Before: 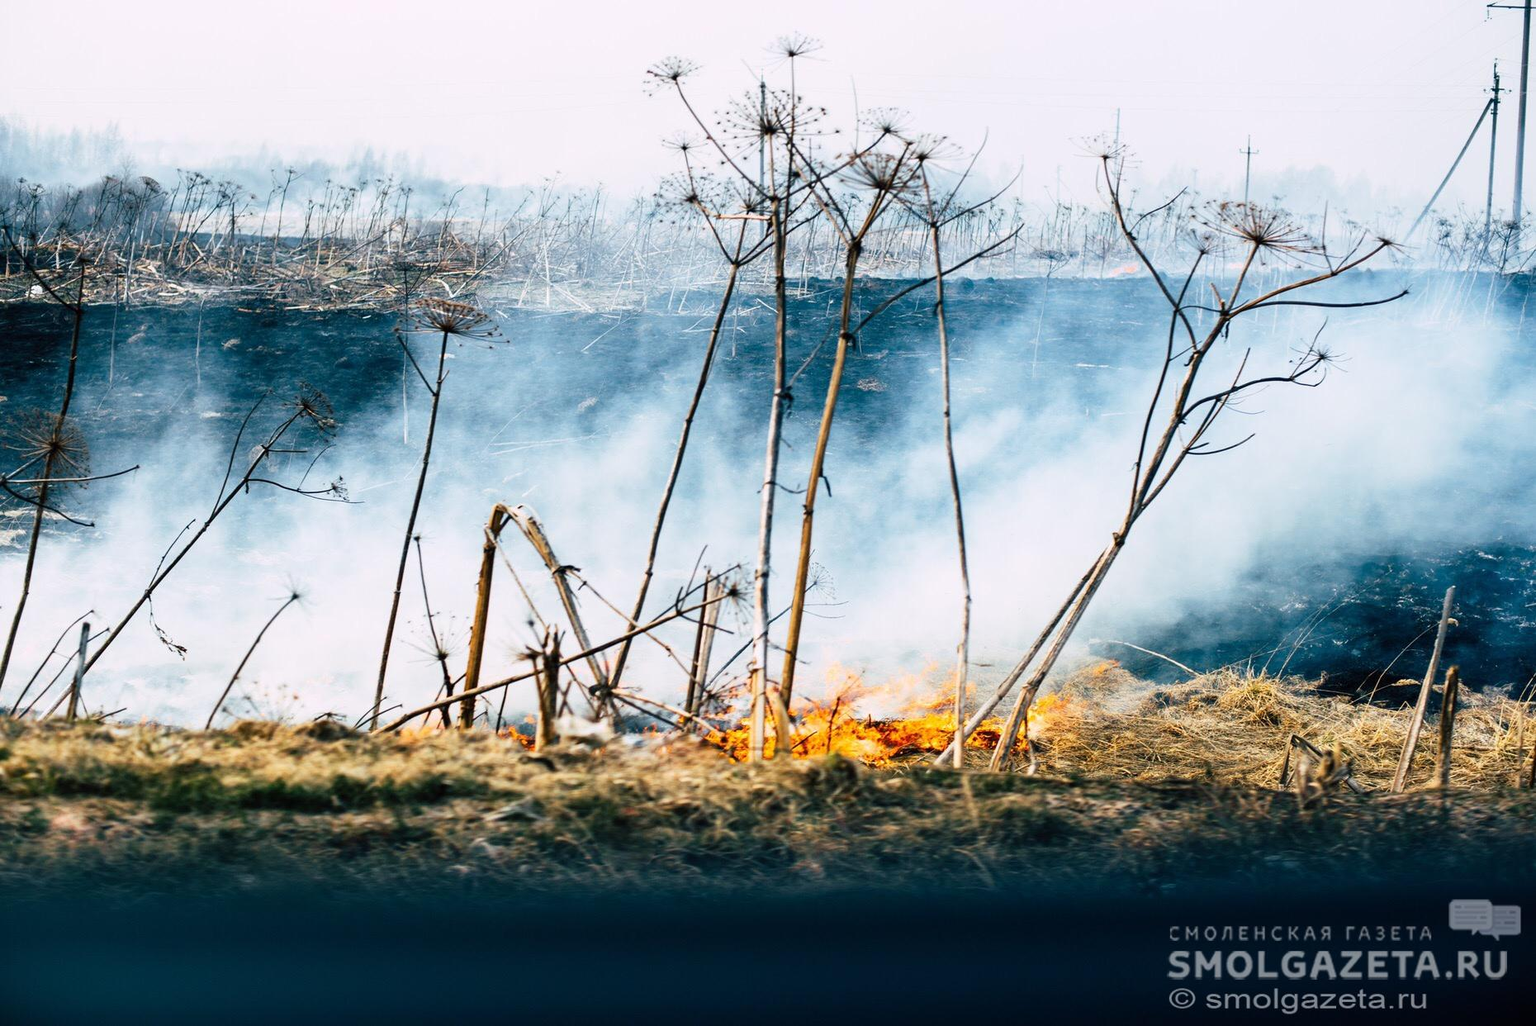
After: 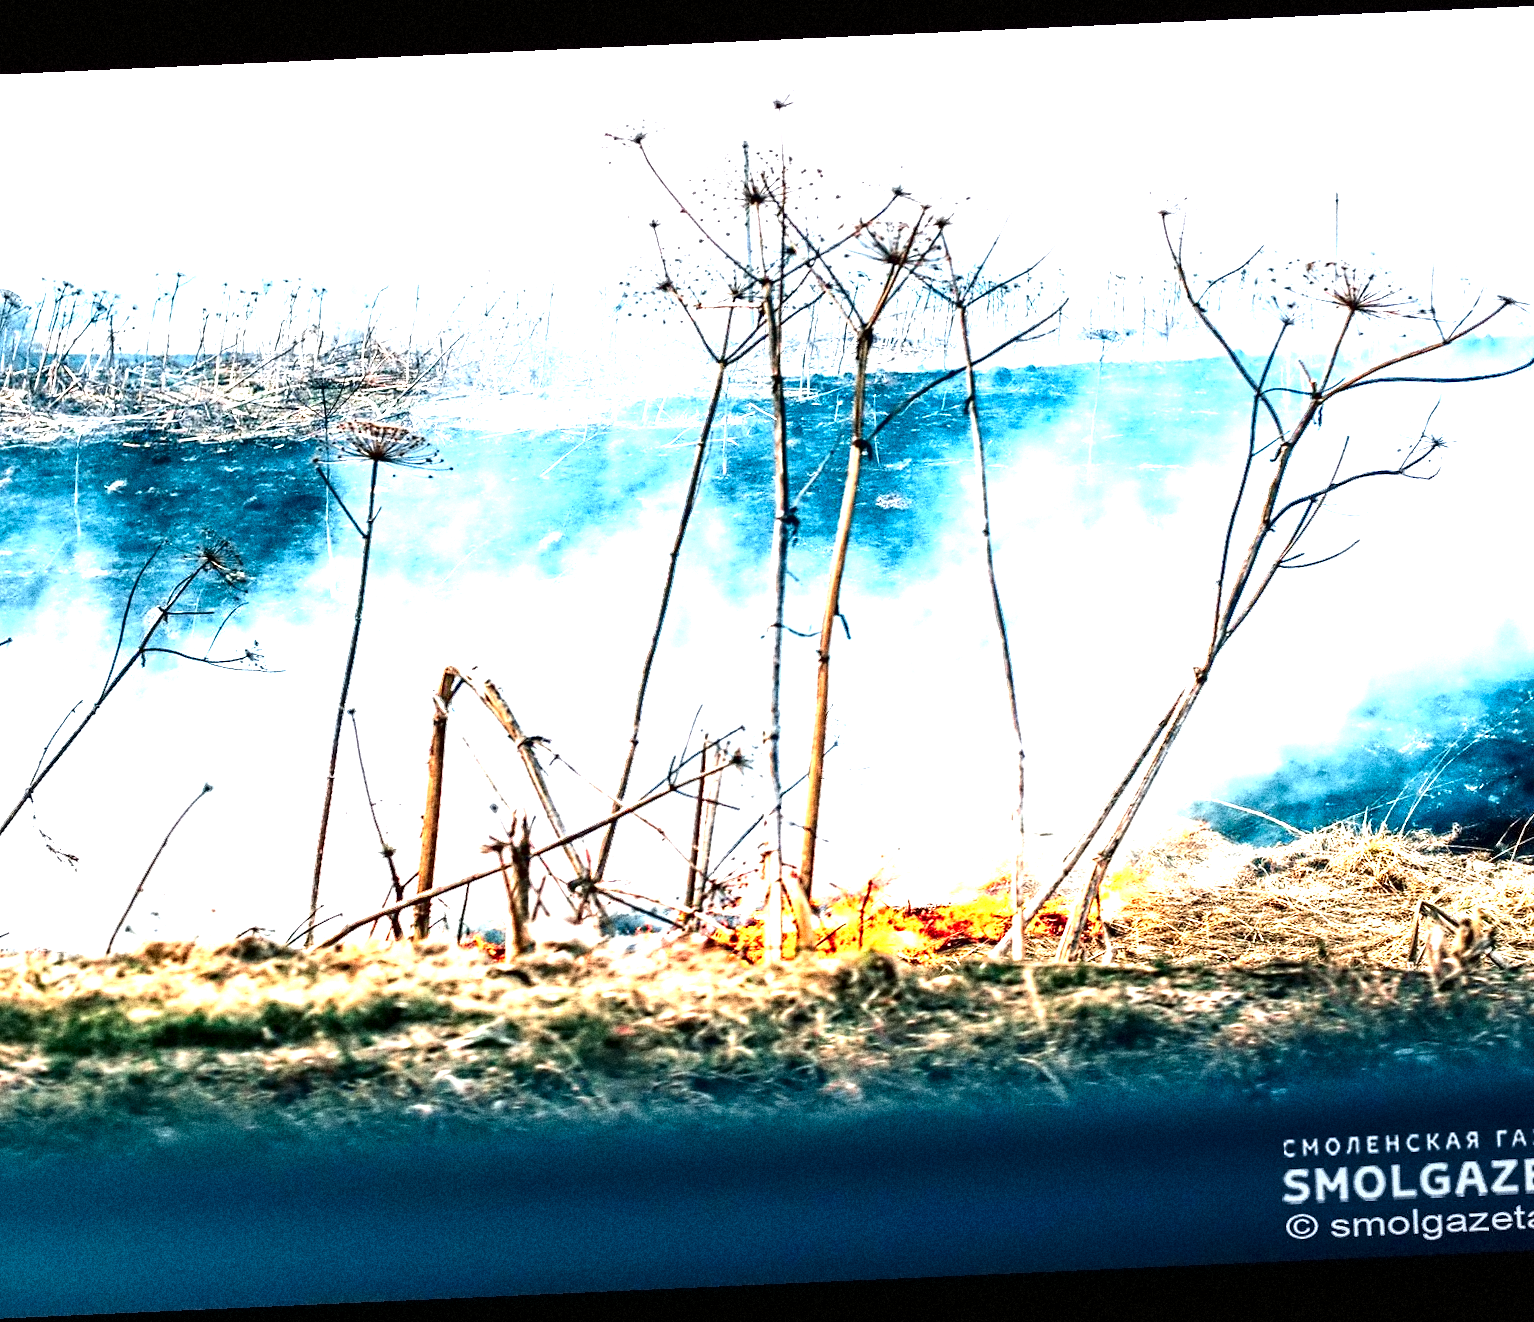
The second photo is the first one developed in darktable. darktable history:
exposure: black level correction 0, exposure 1.75 EV, compensate exposure bias true, compensate highlight preservation false
rotate and perspective: rotation -2.56°, automatic cropping off
grain: coarseness 14.49 ISO, strength 48.04%, mid-tones bias 35%
tone curve: curves: ch0 [(0, 0) (0.059, 0.027) (0.162, 0.125) (0.304, 0.279) (0.547, 0.532) (0.828, 0.815) (1, 0.983)]; ch1 [(0, 0) (0.23, 0.166) (0.34, 0.298) (0.371, 0.334) (0.435, 0.408) (0.477, 0.469) (0.499, 0.498) (0.529, 0.544) (0.559, 0.587) (0.743, 0.798) (1, 1)]; ch2 [(0, 0) (0.431, 0.414) (0.498, 0.503) (0.524, 0.531) (0.568, 0.567) (0.6, 0.597) (0.643, 0.631) (0.74, 0.721) (1, 1)], color space Lab, independent channels, preserve colors none
crop and rotate: left 9.597%, right 10.195%
contrast equalizer: octaves 7, y [[0.5, 0.542, 0.583, 0.625, 0.667, 0.708], [0.5 ×6], [0.5 ×6], [0, 0.033, 0.067, 0.1, 0.133, 0.167], [0, 0.05, 0.1, 0.15, 0.2, 0.25]]
